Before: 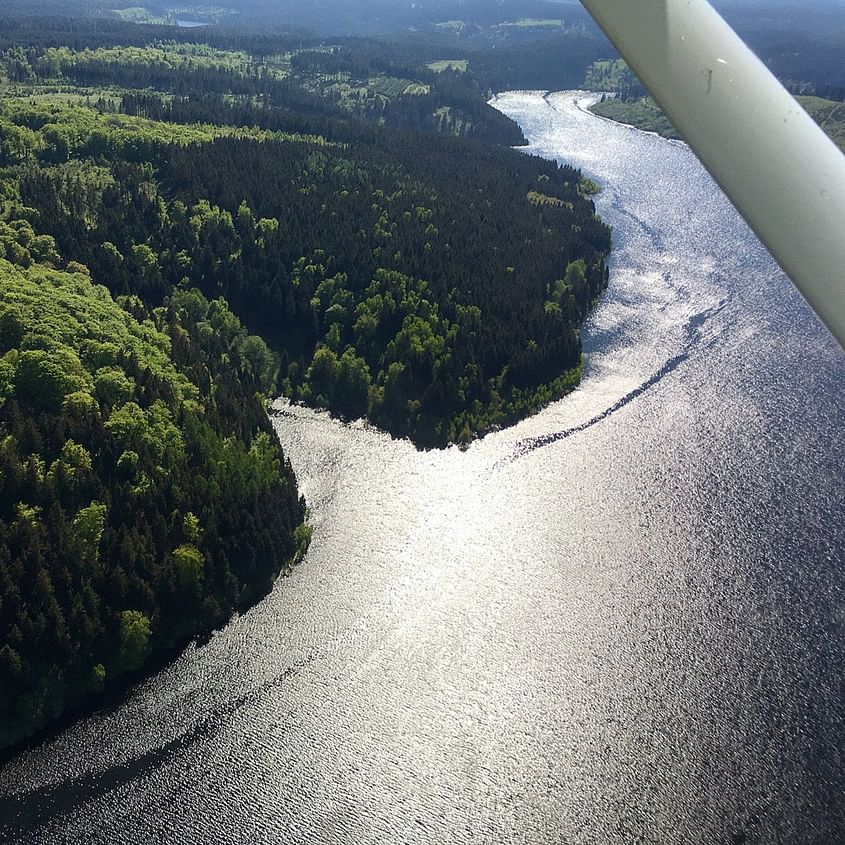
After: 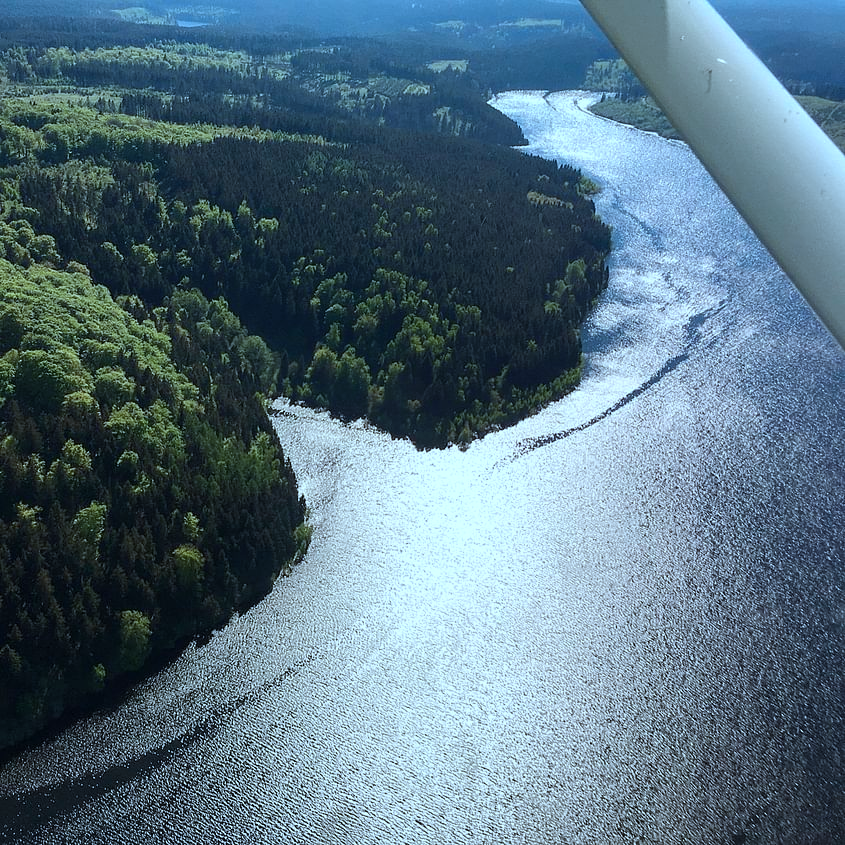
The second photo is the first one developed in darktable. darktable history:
tone equalizer: edges refinement/feathering 500, mask exposure compensation -1.57 EV, preserve details no
color correction: highlights a* -9.37, highlights b* -23.15
